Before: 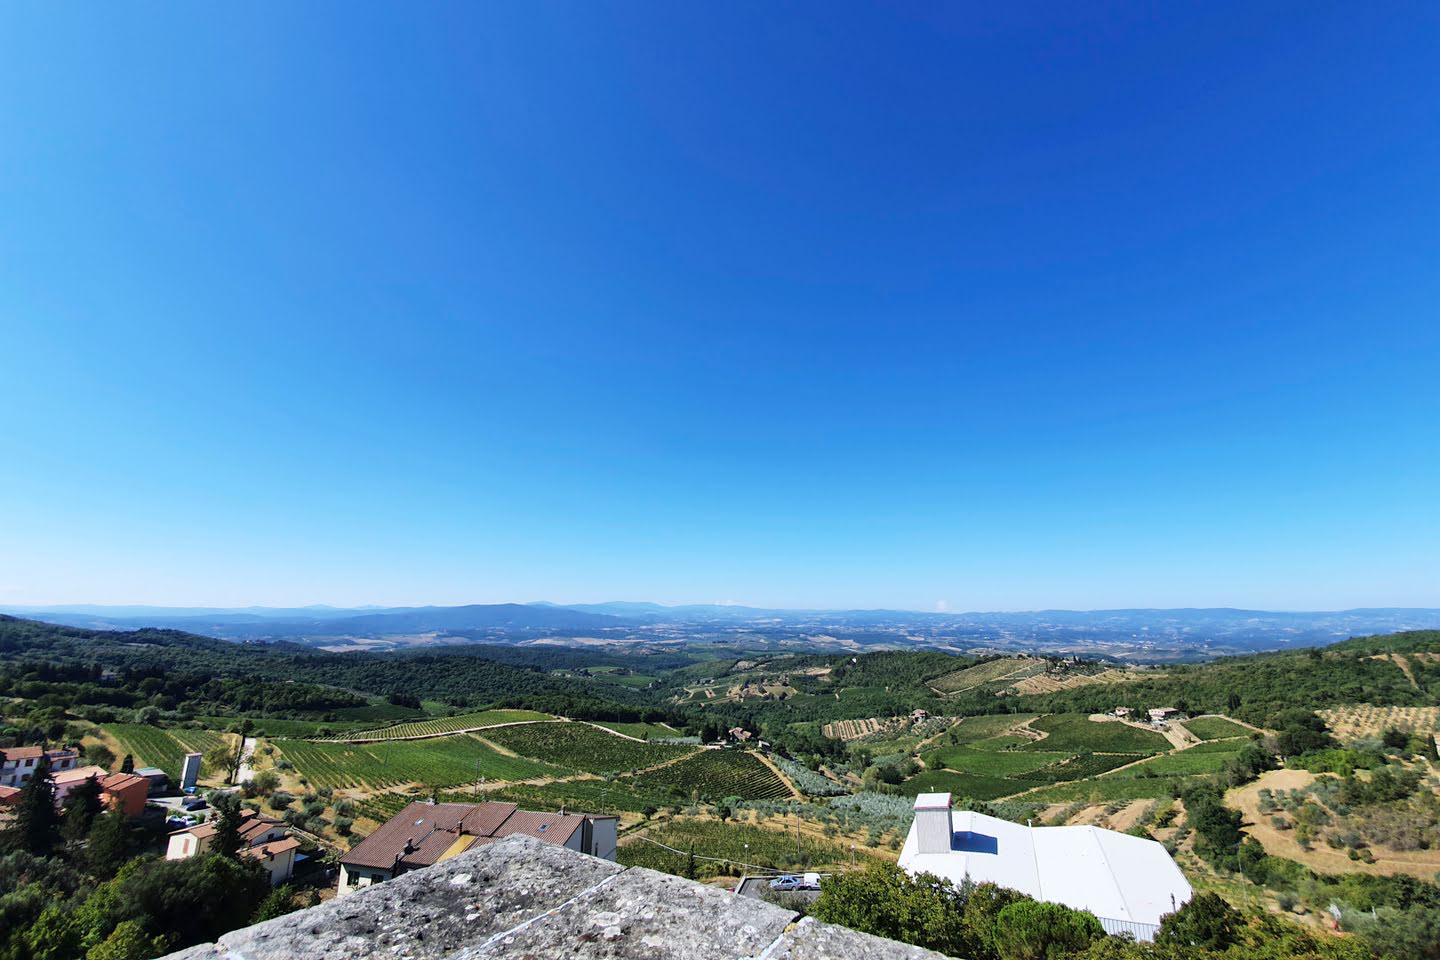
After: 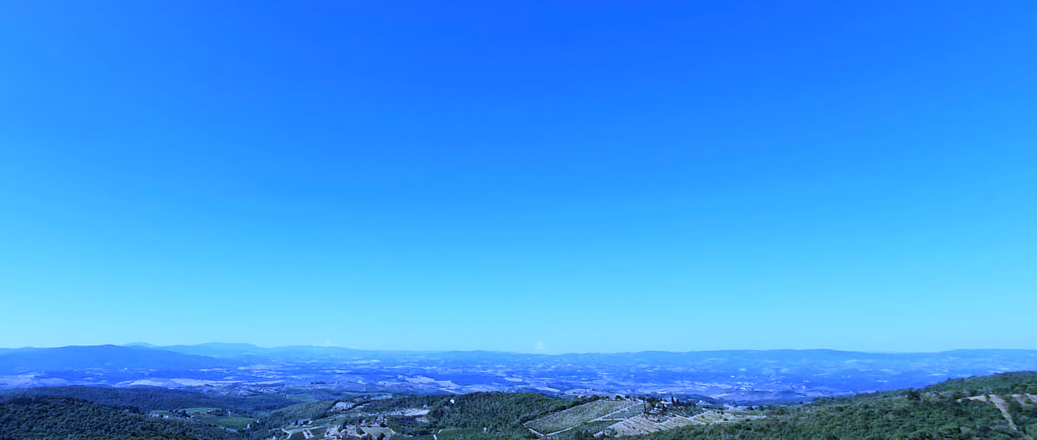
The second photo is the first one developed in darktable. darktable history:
white balance: red 0.766, blue 1.537
crop and rotate: left 27.938%, top 27.046%, bottom 27.046%
